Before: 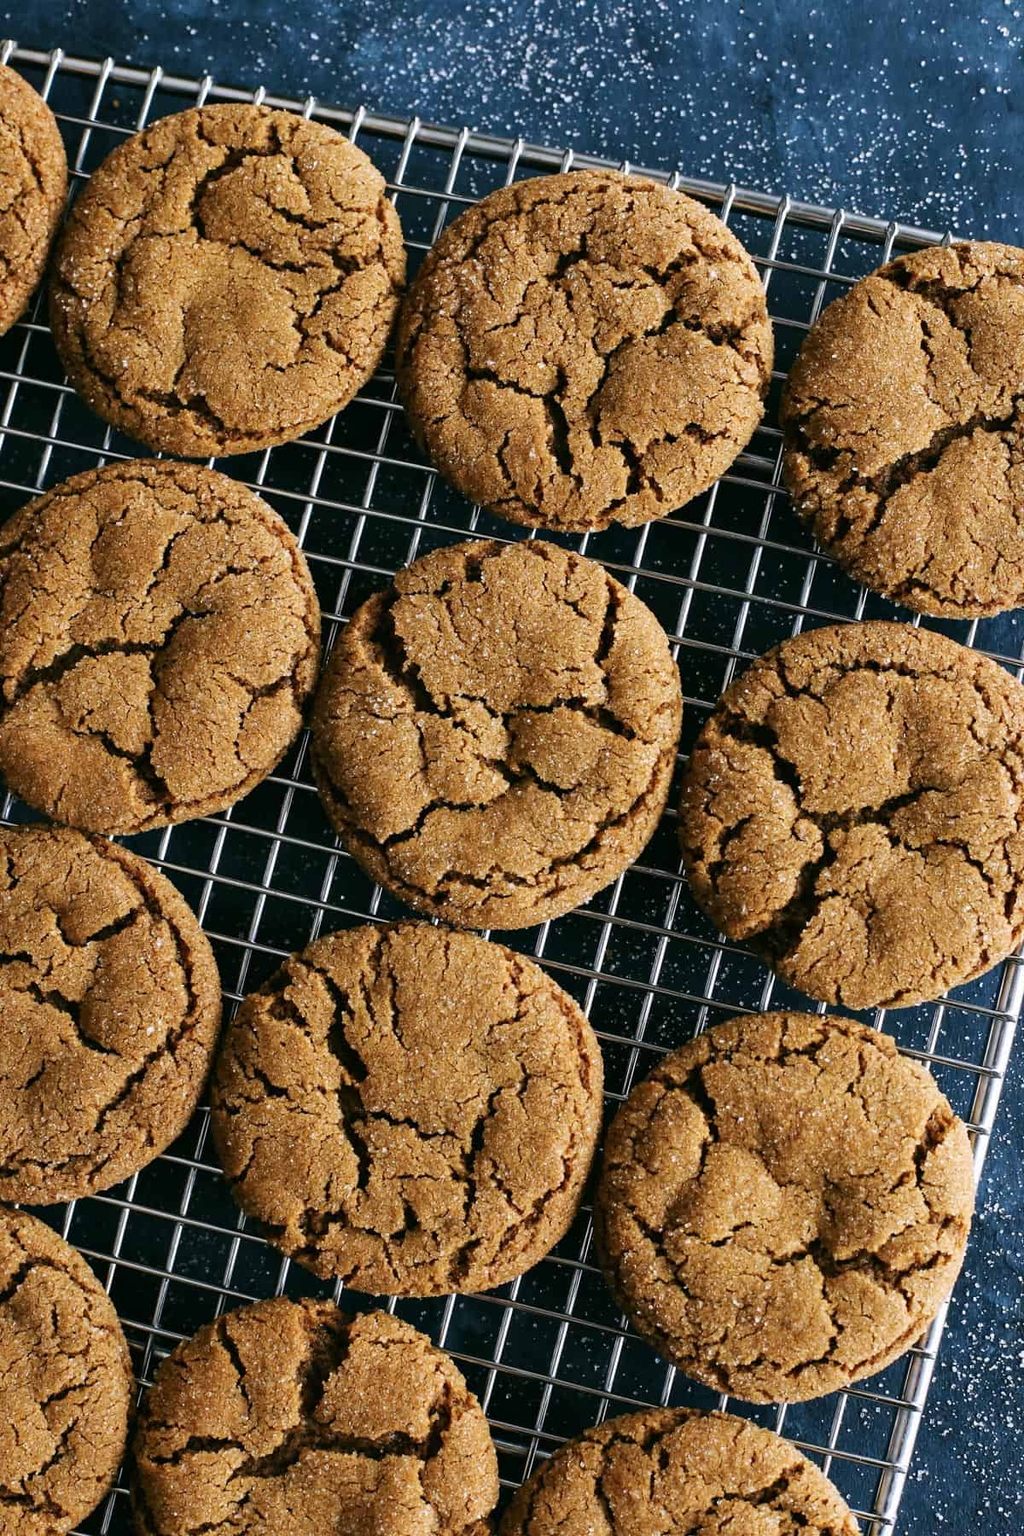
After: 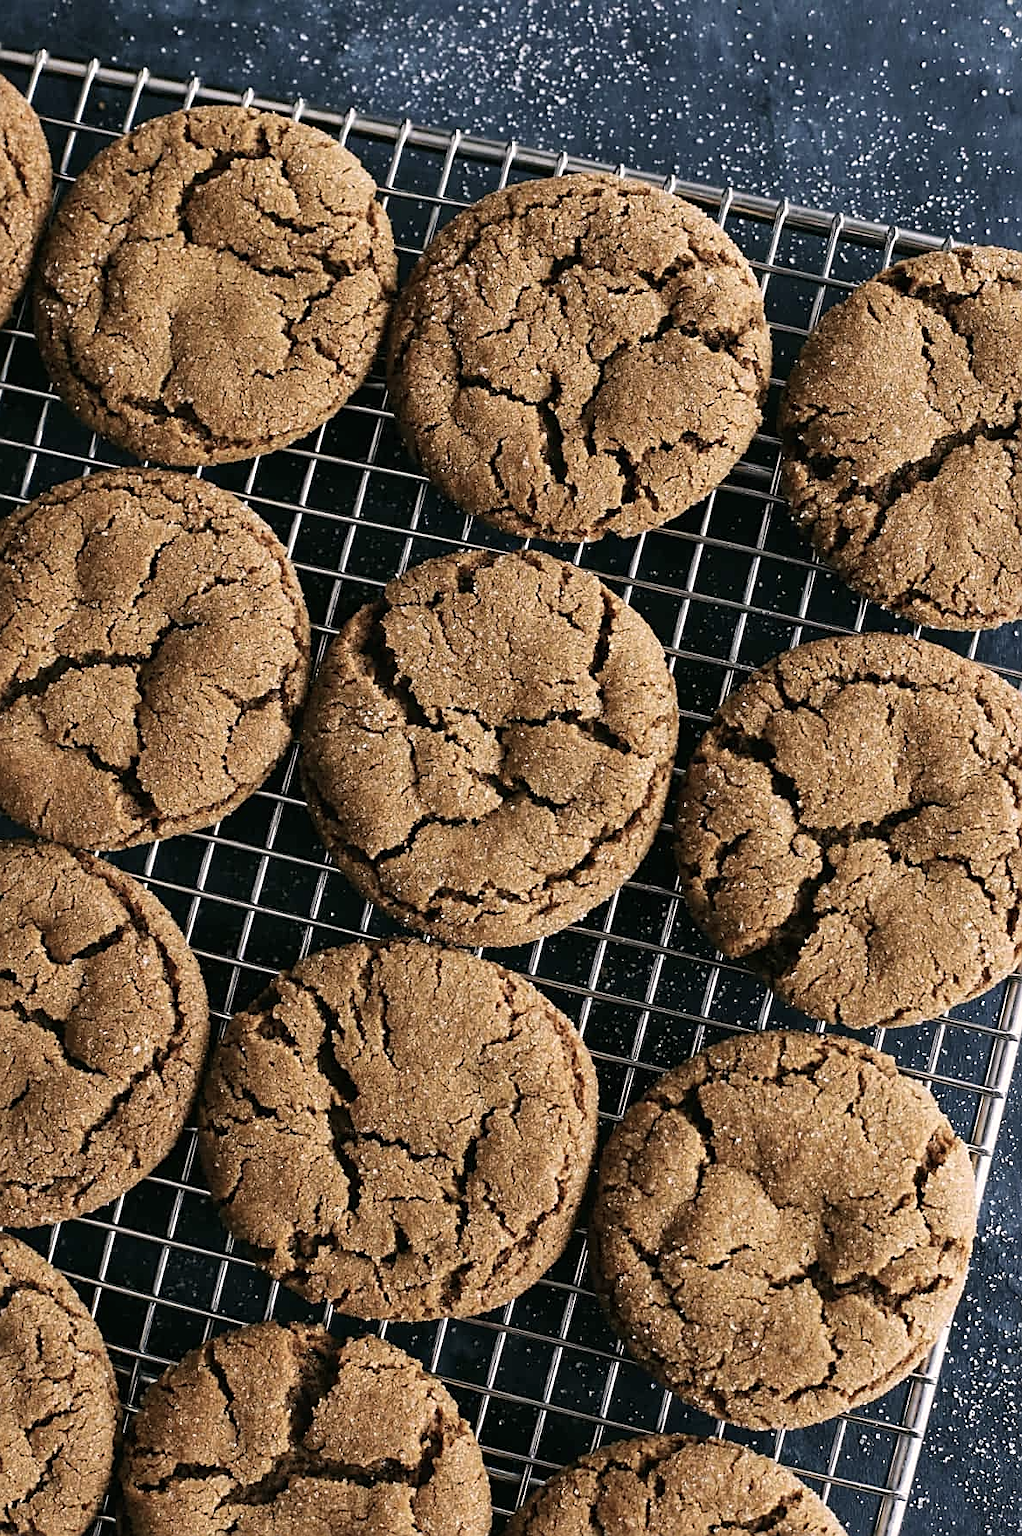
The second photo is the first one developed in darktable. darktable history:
sharpen: on, module defaults
crop: left 1.633%, right 0.283%, bottom 1.691%
color correction: highlights a* 5.6, highlights b* 5.24, saturation 0.677
